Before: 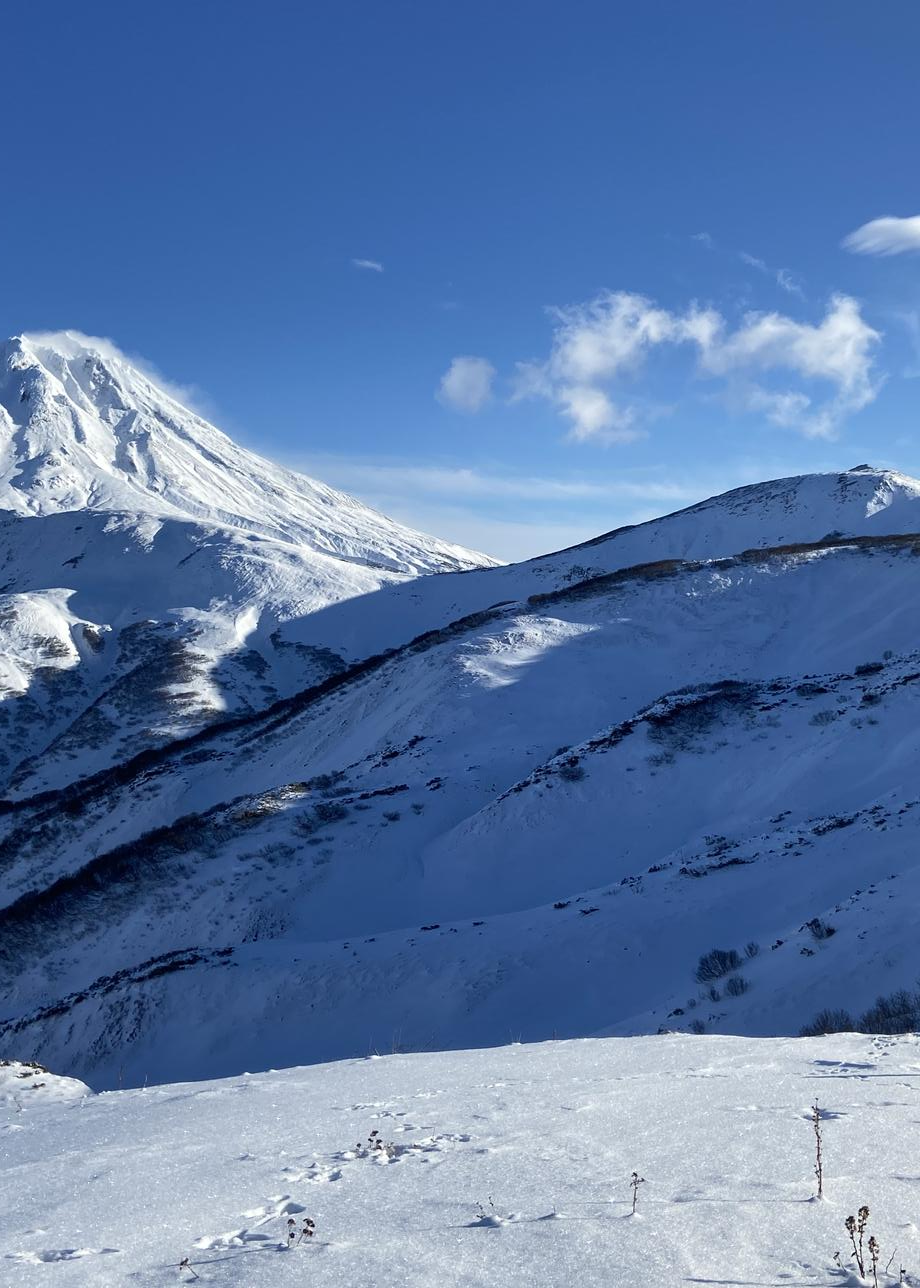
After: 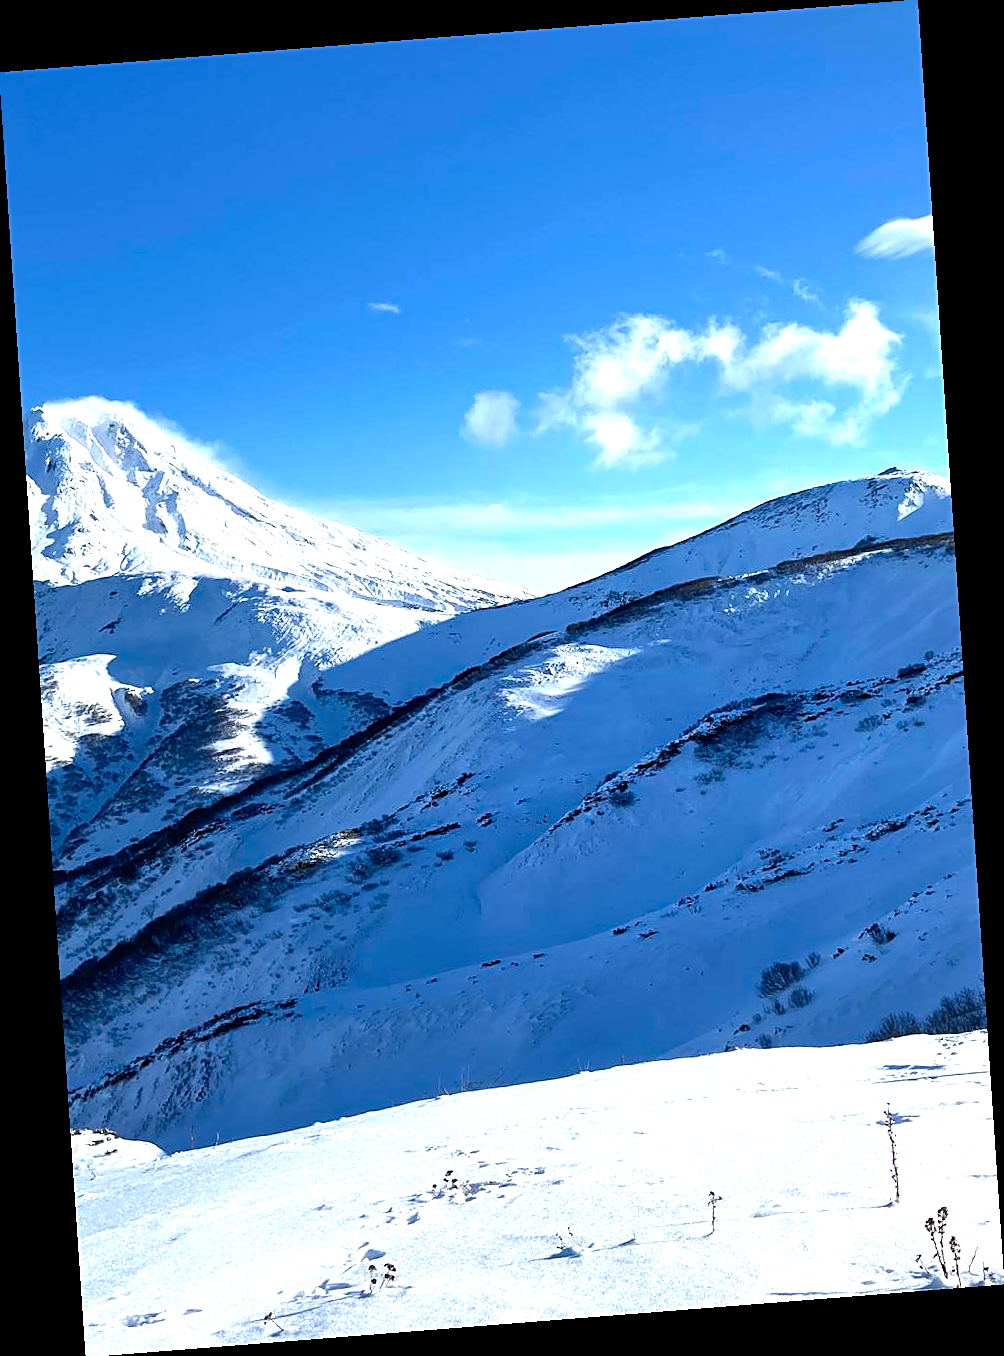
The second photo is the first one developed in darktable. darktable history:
sharpen: on, module defaults
rotate and perspective: rotation -4.2°, shear 0.006, automatic cropping off
levels: levels [0, 0.374, 0.749]
